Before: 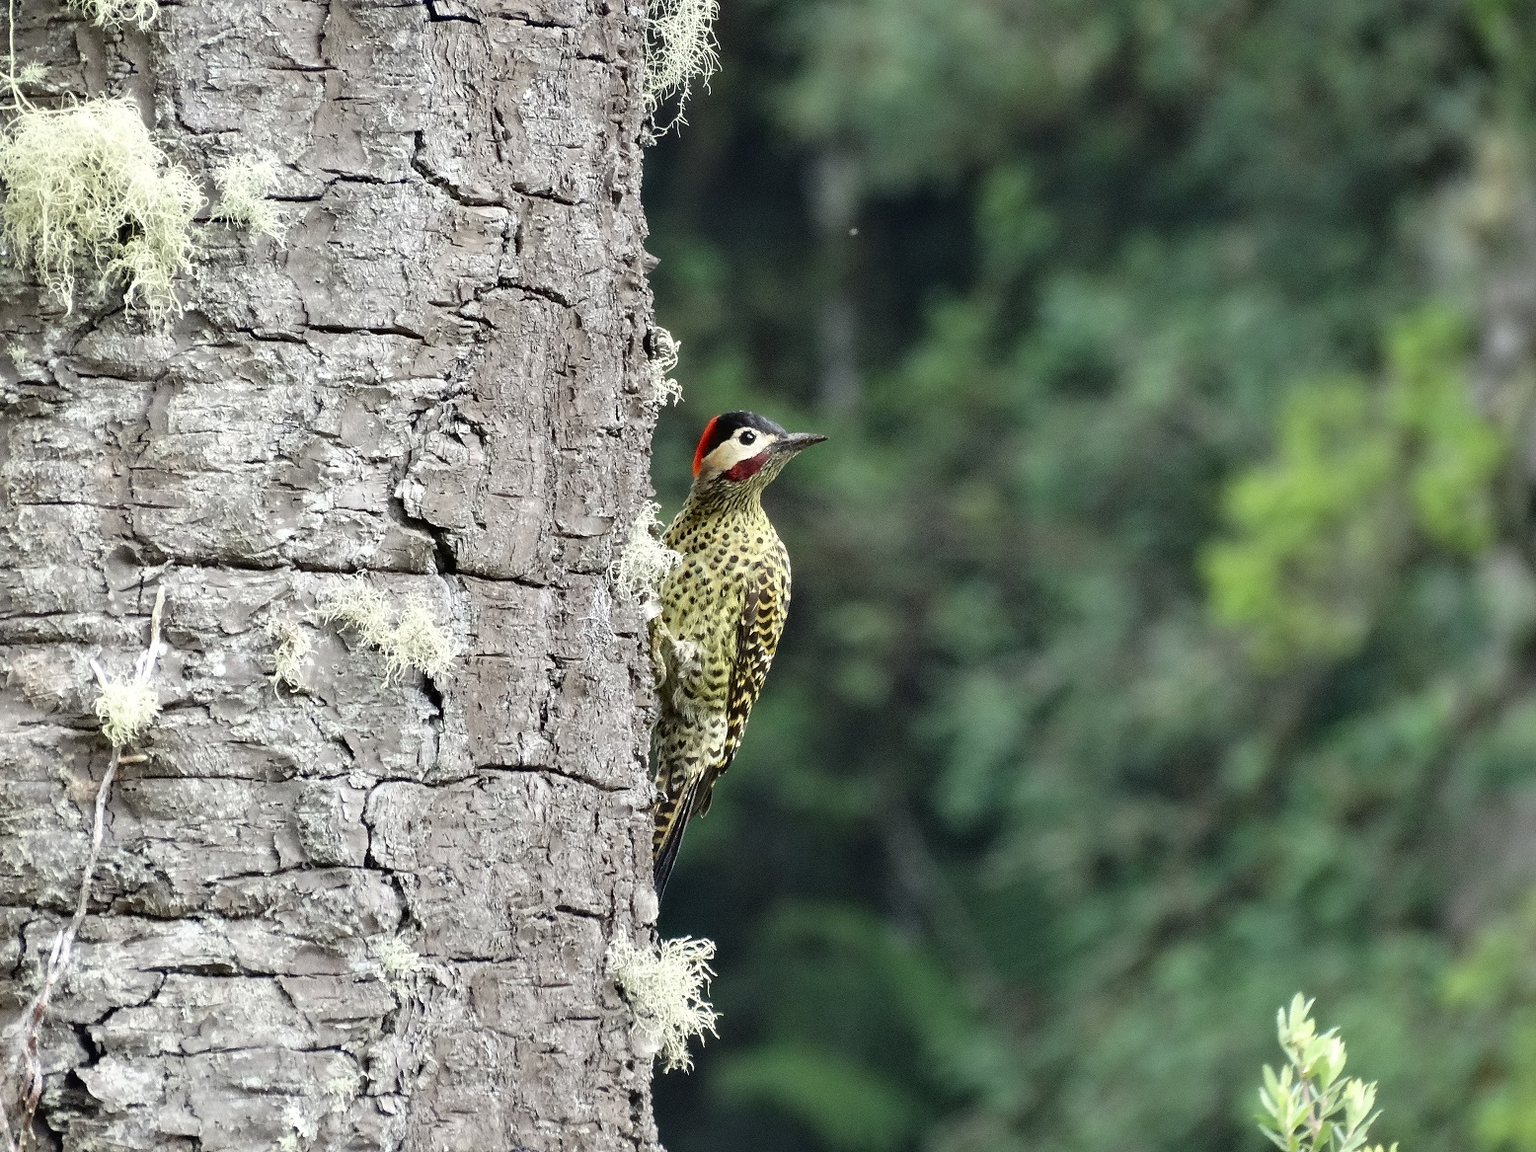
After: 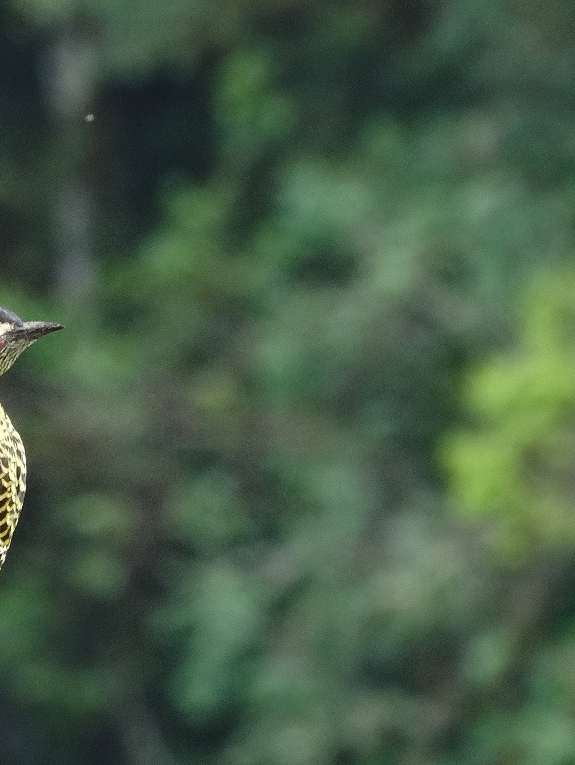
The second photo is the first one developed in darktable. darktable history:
crop and rotate: left 49.869%, top 10.084%, right 13.152%, bottom 24.307%
color balance rgb: global offset › luminance 0.471%, perceptual saturation grading › global saturation 20%, perceptual saturation grading › highlights -24.917%, perceptual saturation grading › shadows 25.077%
